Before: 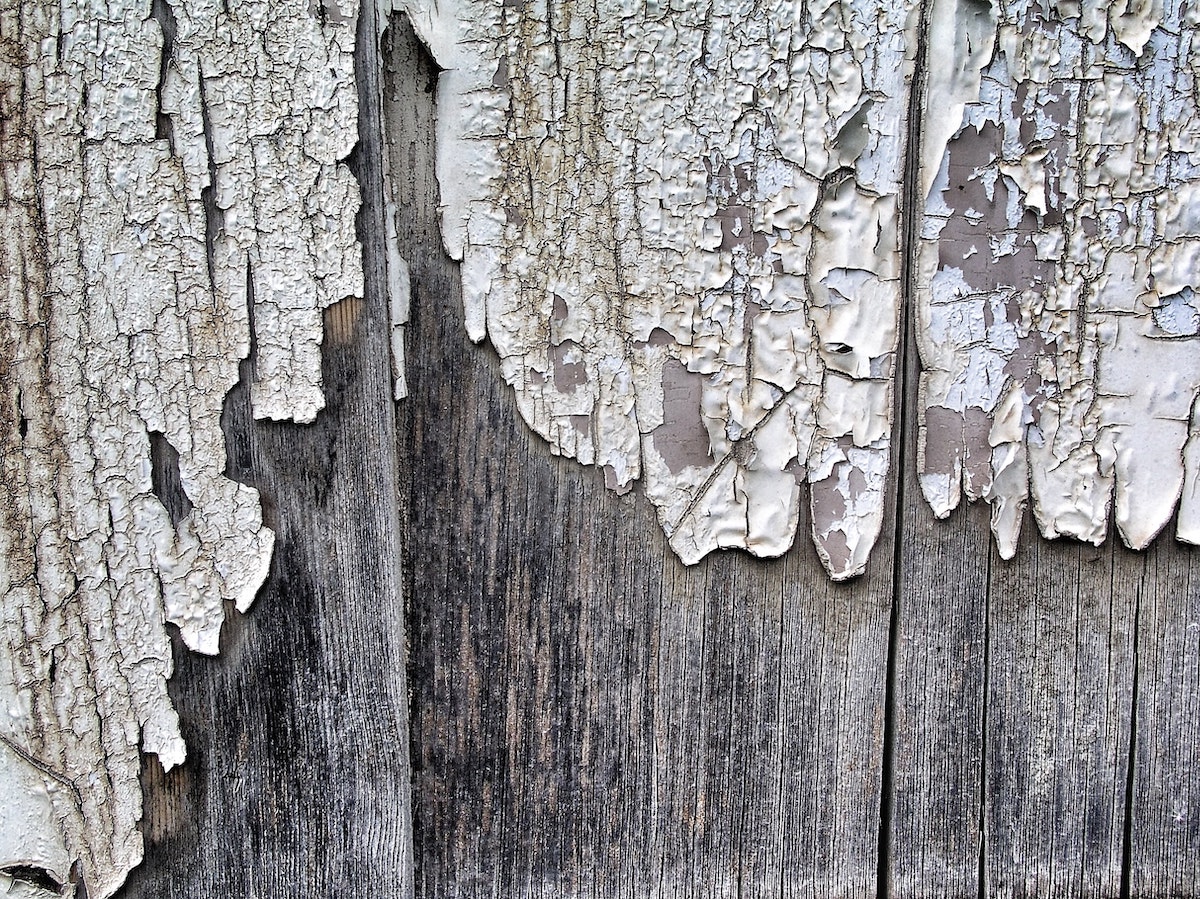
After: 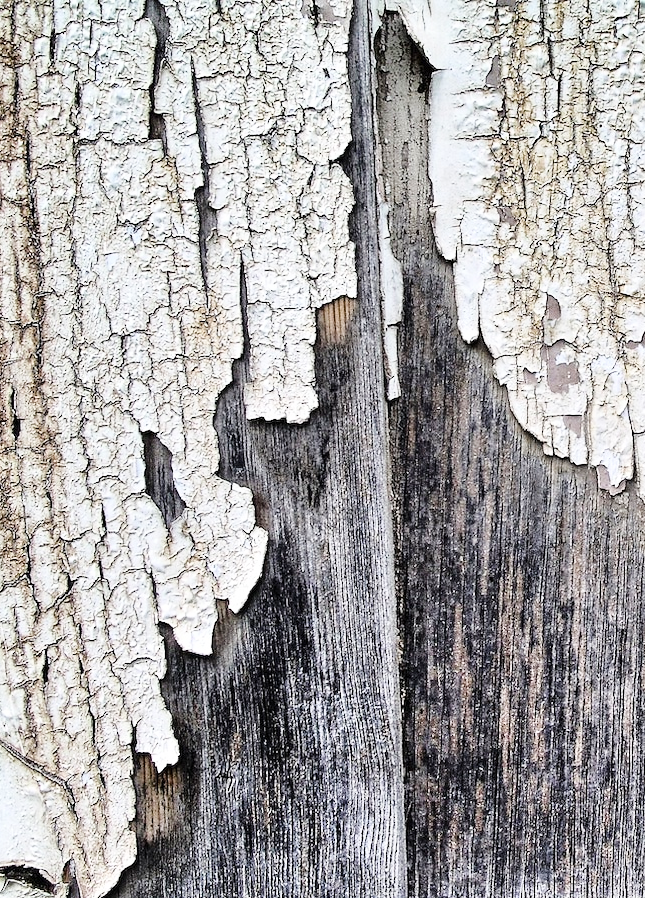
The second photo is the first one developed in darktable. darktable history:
crop: left 0.587%, right 45.588%, bottom 0.086%
base curve: curves: ch0 [(0, 0) (0.028, 0.03) (0.121, 0.232) (0.46, 0.748) (0.859, 0.968) (1, 1)]
color balance rgb: perceptual saturation grading › global saturation 20%, perceptual saturation grading › highlights -50%, perceptual saturation grading › shadows 30%
